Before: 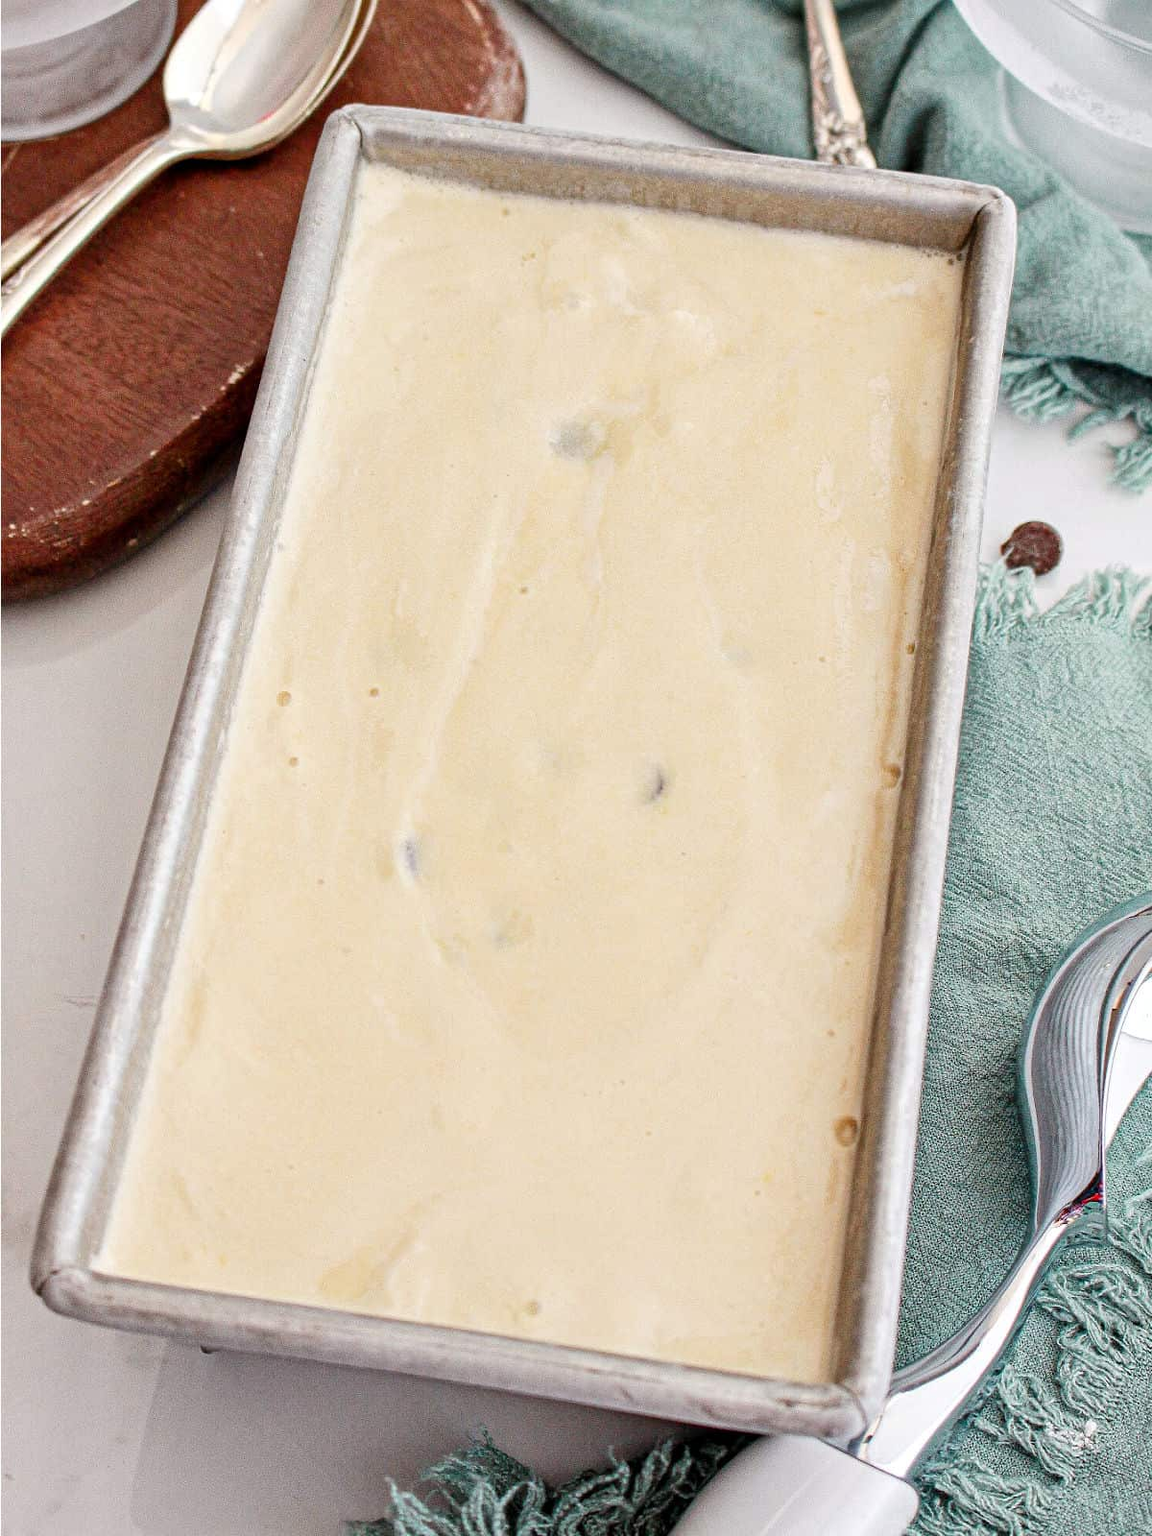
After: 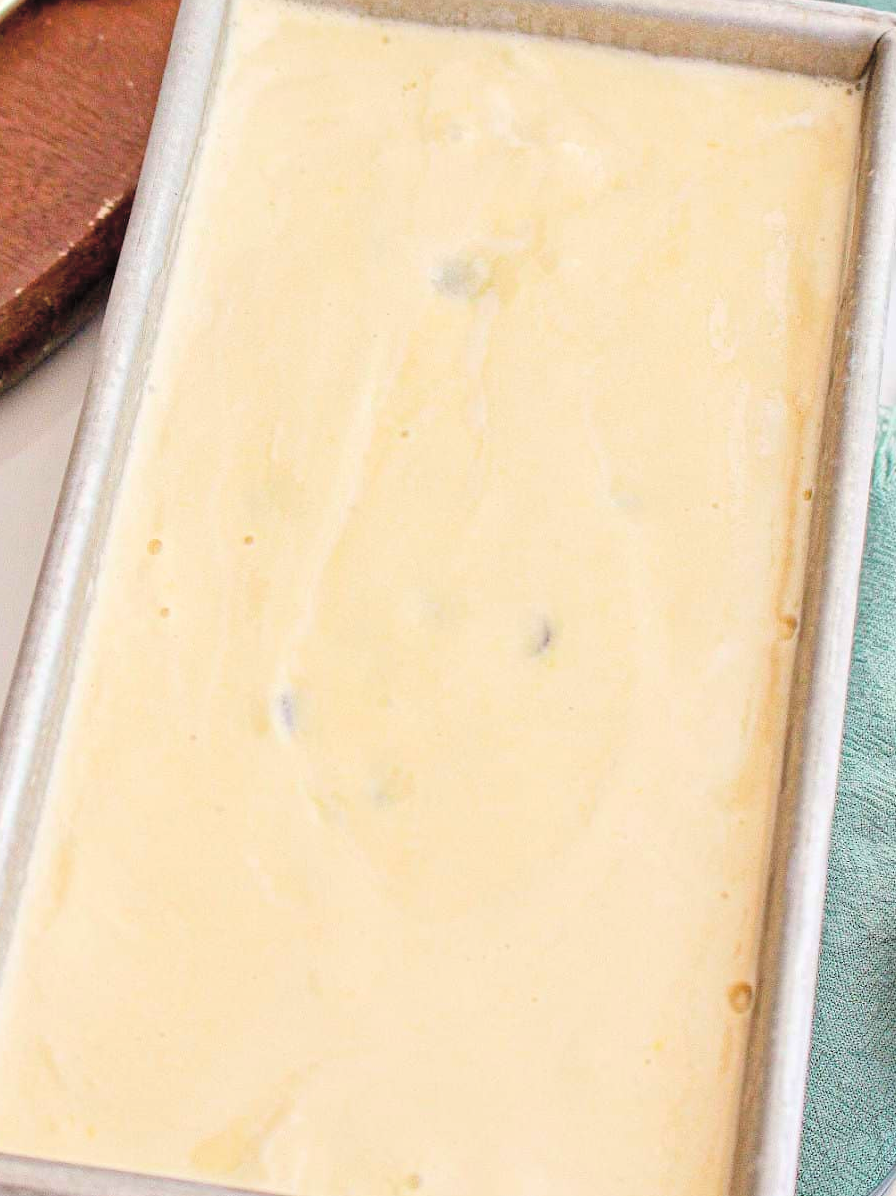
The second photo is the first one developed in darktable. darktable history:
color balance rgb: global vibrance 42.74%
crop and rotate: left 11.831%, top 11.346%, right 13.429%, bottom 13.899%
contrast brightness saturation: brightness 0.28
